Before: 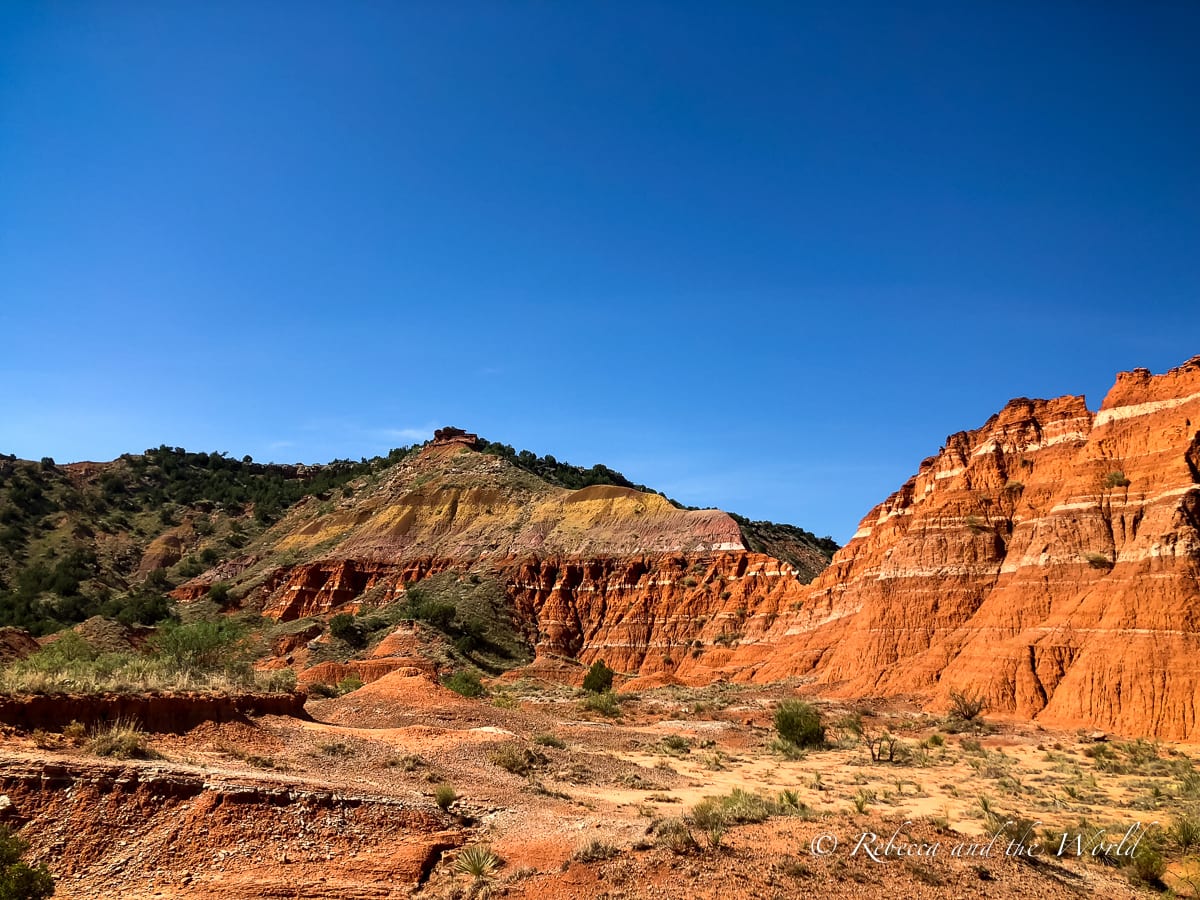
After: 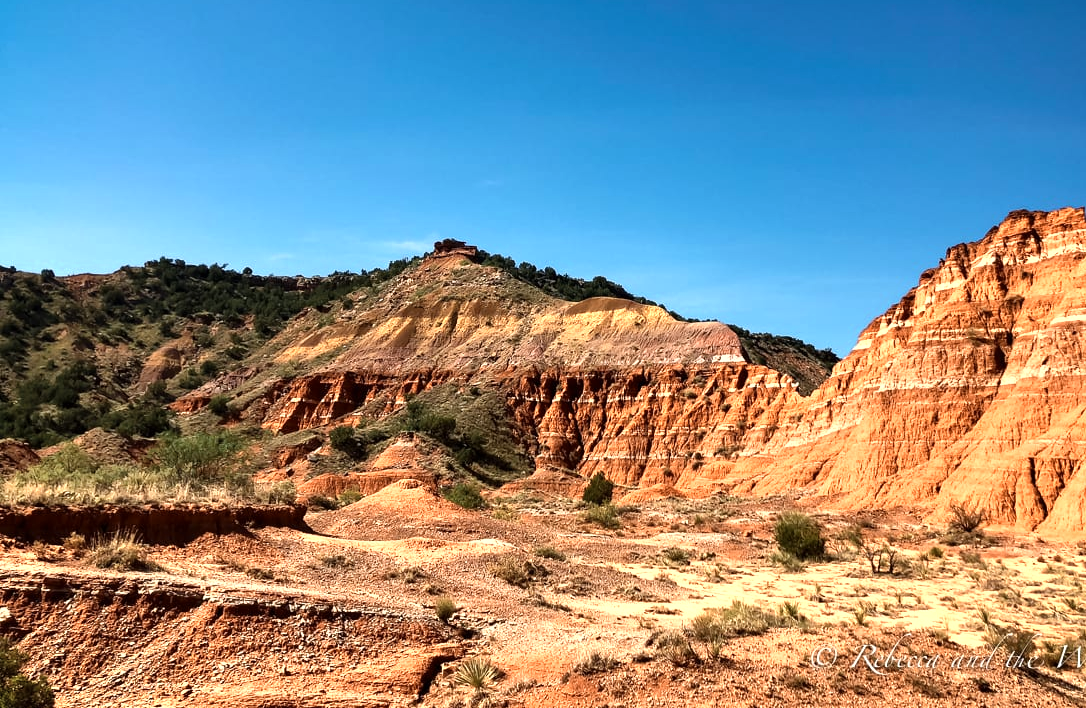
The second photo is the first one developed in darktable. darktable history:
shadows and highlights: highlights color adjustment 0%, soften with gaussian
color zones: curves: ch0 [(0.018, 0.548) (0.197, 0.654) (0.425, 0.447) (0.605, 0.658) (0.732, 0.579)]; ch1 [(0.105, 0.531) (0.224, 0.531) (0.386, 0.39) (0.618, 0.456) (0.732, 0.456) (0.956, 0.421)]; ch2 [(0.039, 0.583) (0.215, 0.465) (0.399, 0.544) (0.465, 0.548) (0.614, 0.447) (0.724, 0.43) (0.882, 0.623) (0.956, 0.632)]
crop: top 20.916%, right 9.437%, bottom 0.316%
